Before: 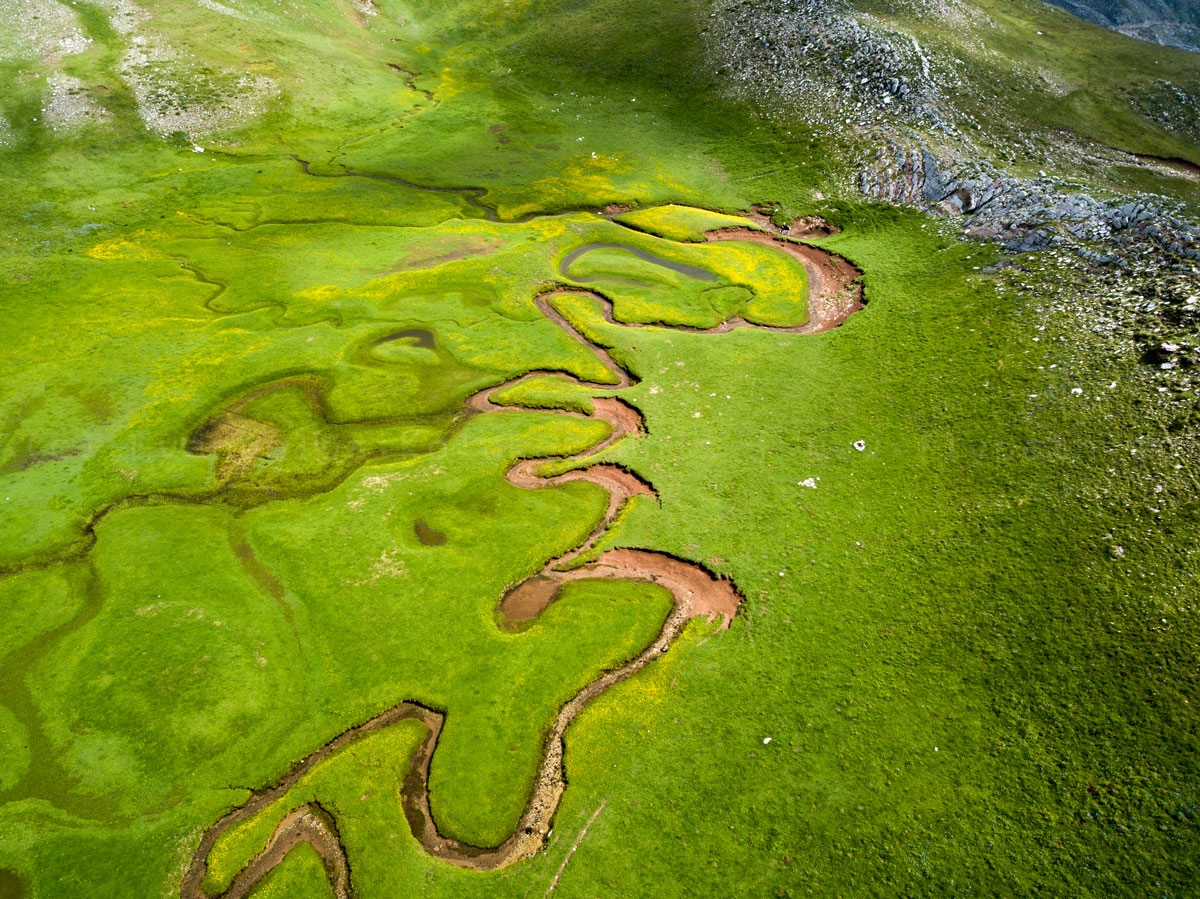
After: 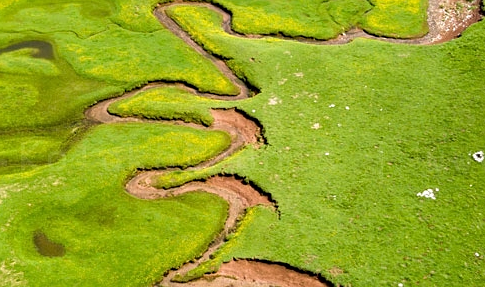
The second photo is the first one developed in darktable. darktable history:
sharpen: radius 1.272, amount 0.305, threshold 0
crop: left 31.751%, top 32.172%, right 27.8%, bottom 35.83%
